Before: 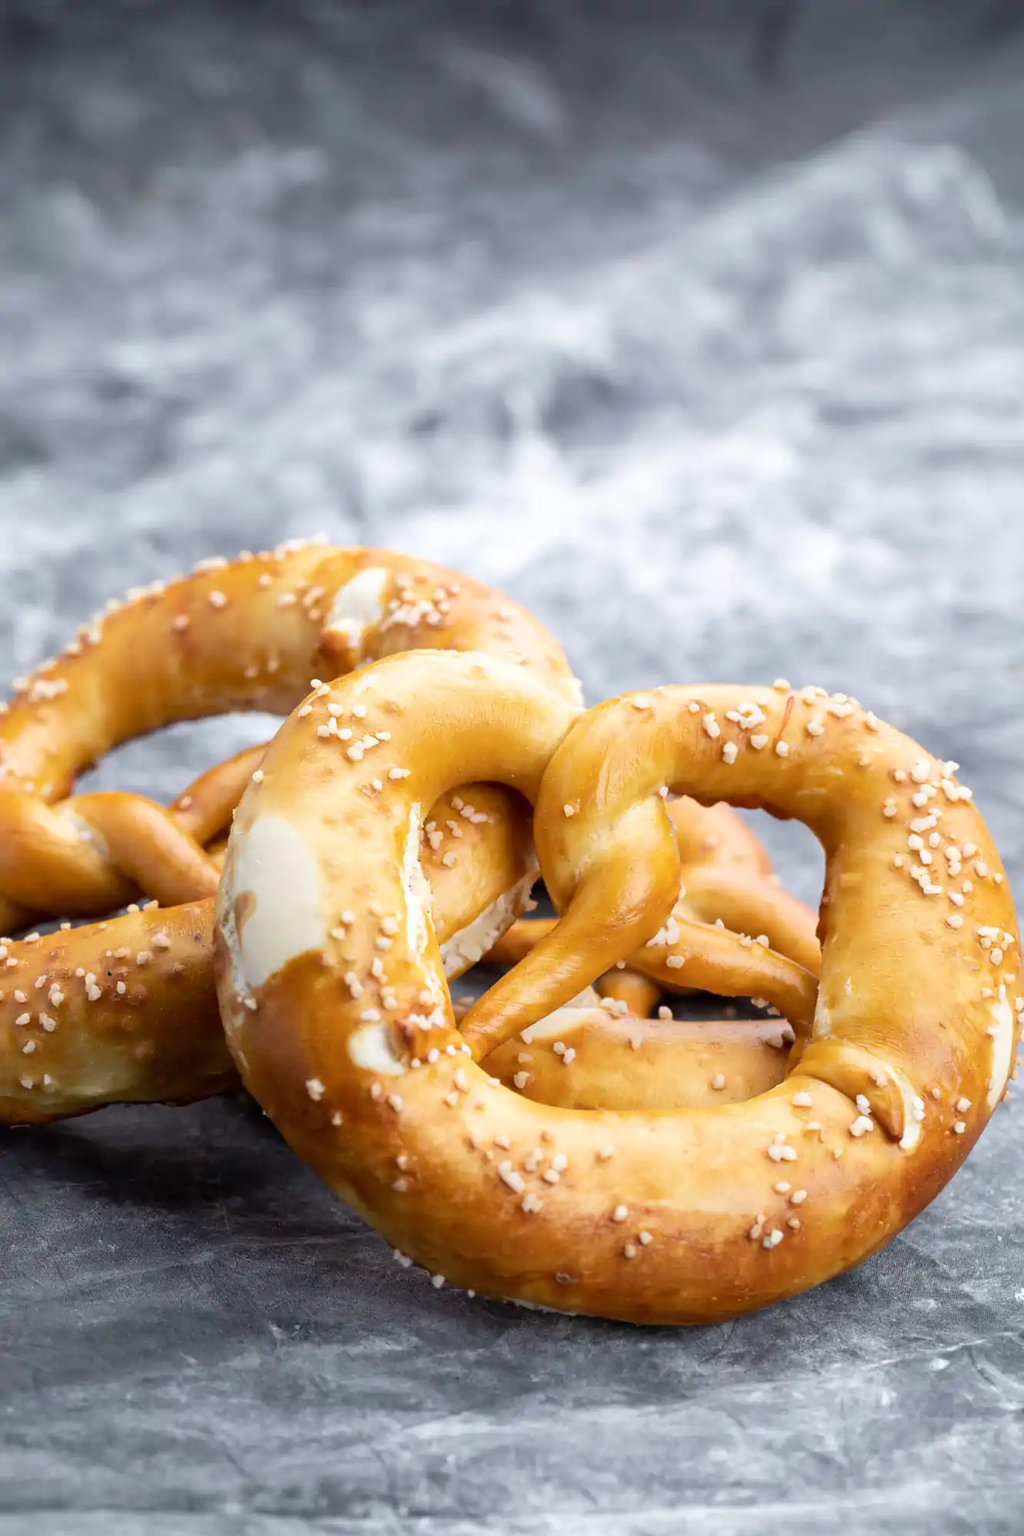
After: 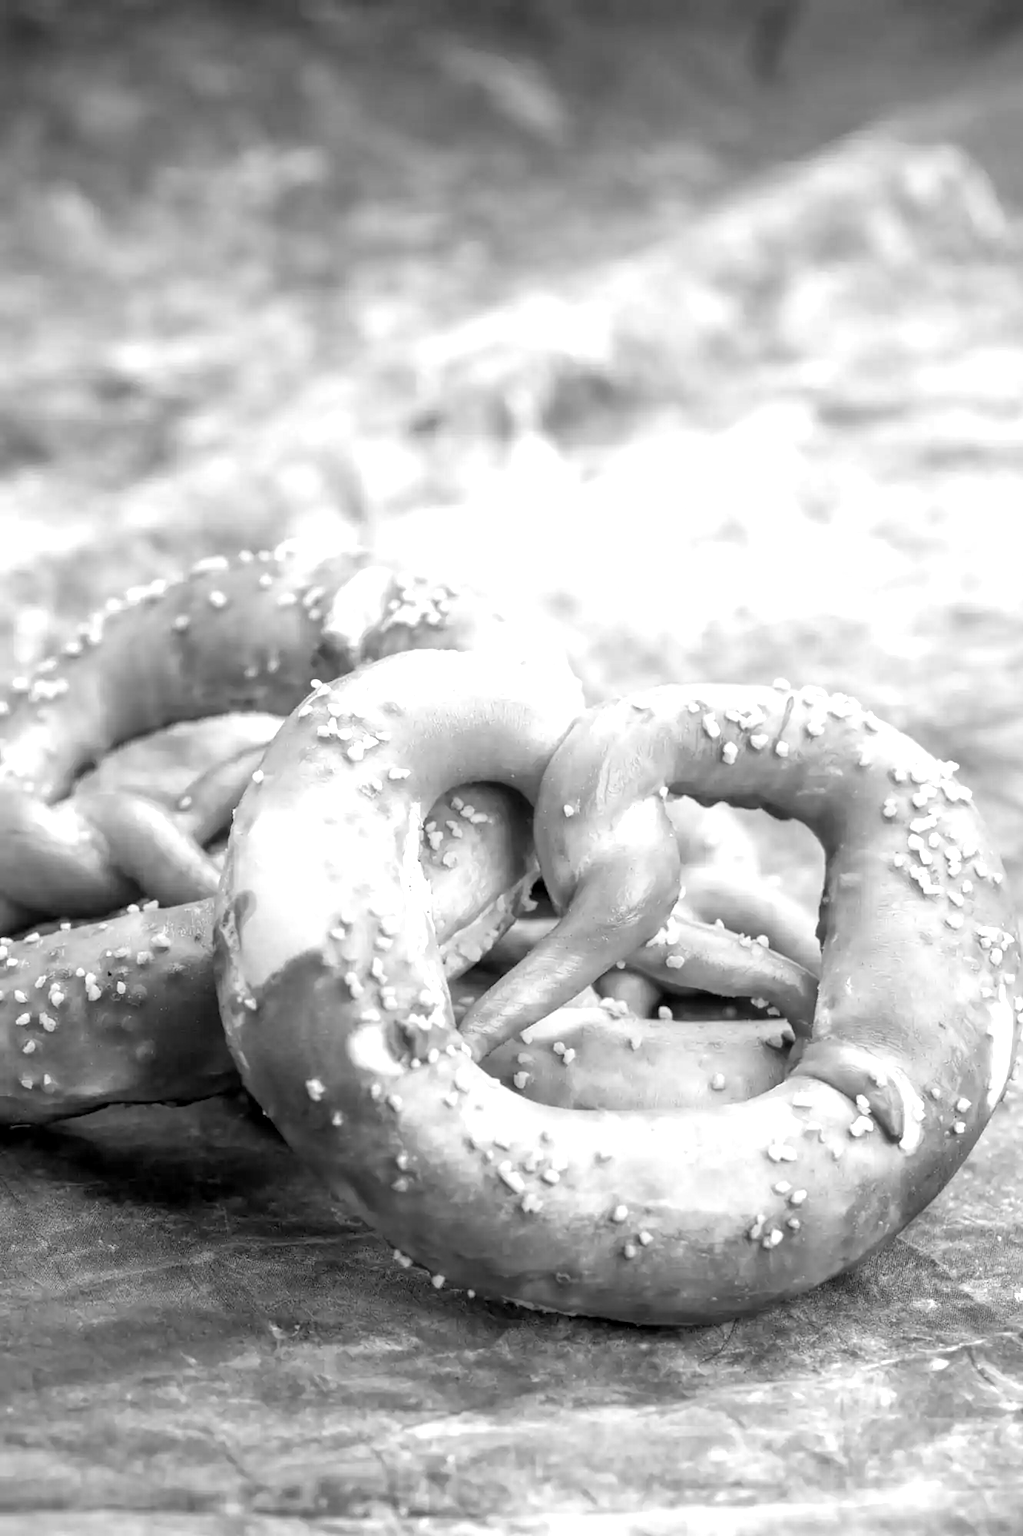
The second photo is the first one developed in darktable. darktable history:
exposure: black level correction 0.001, exposure 0.5 EV, compensate exposure bias true, compensate highlight preservation false
local contrast: on, module defaults
monochrome: on, module defaults
color correction: highlights a* -7.33, highlights b* 1.26, shadows a* -3.55, saturation 1.4
